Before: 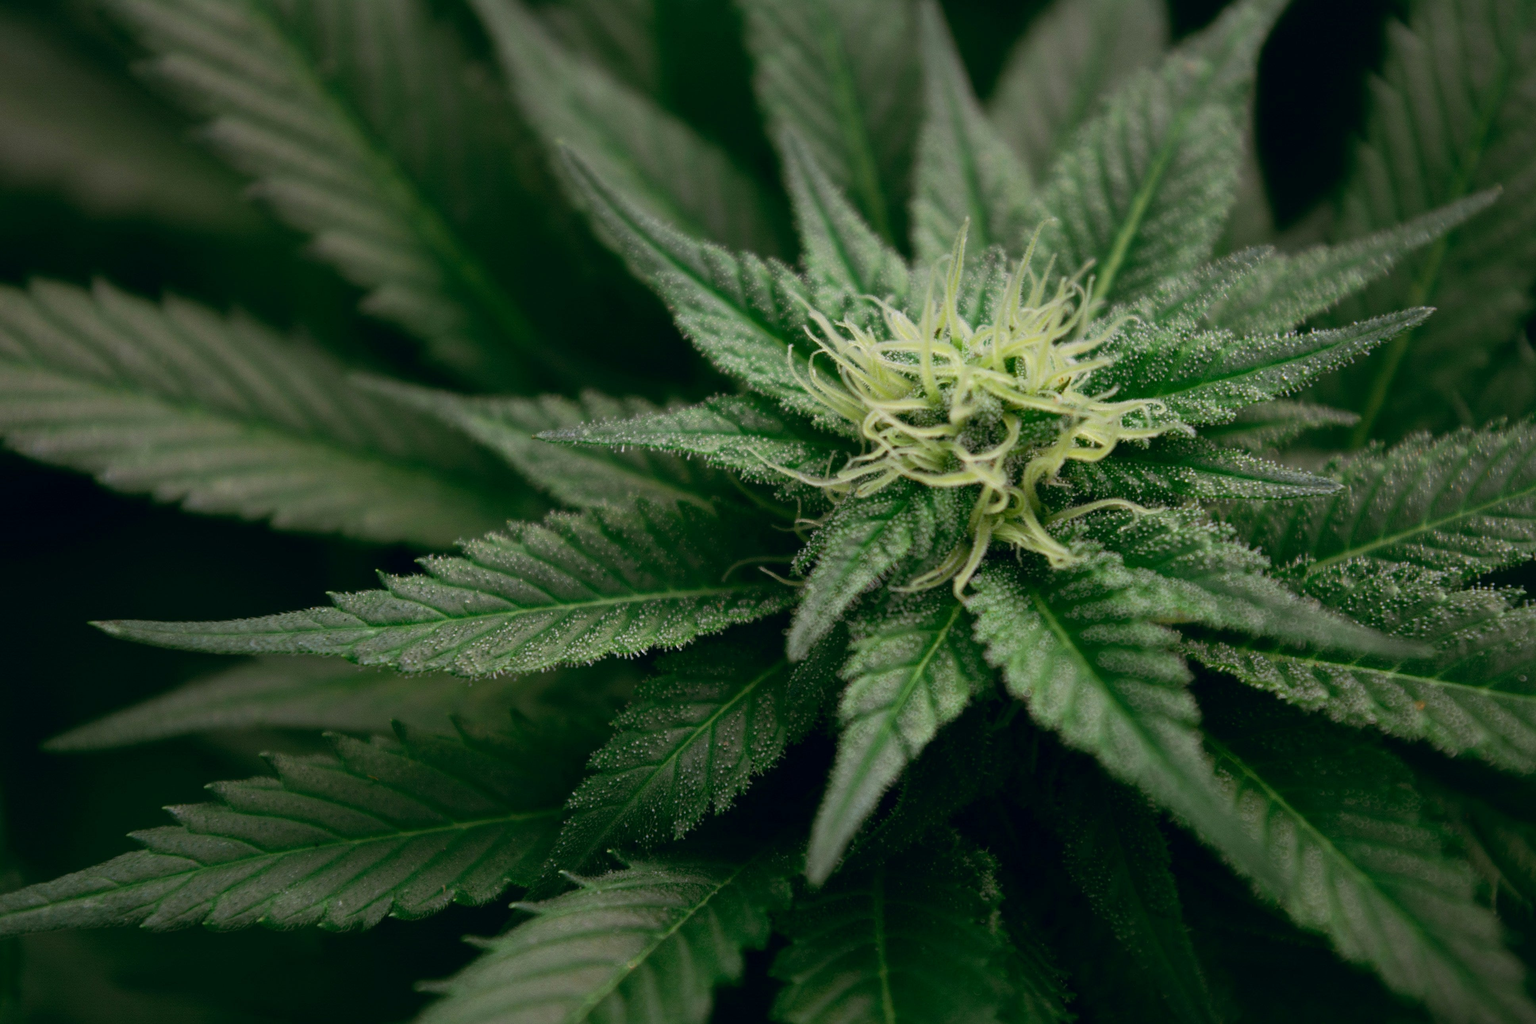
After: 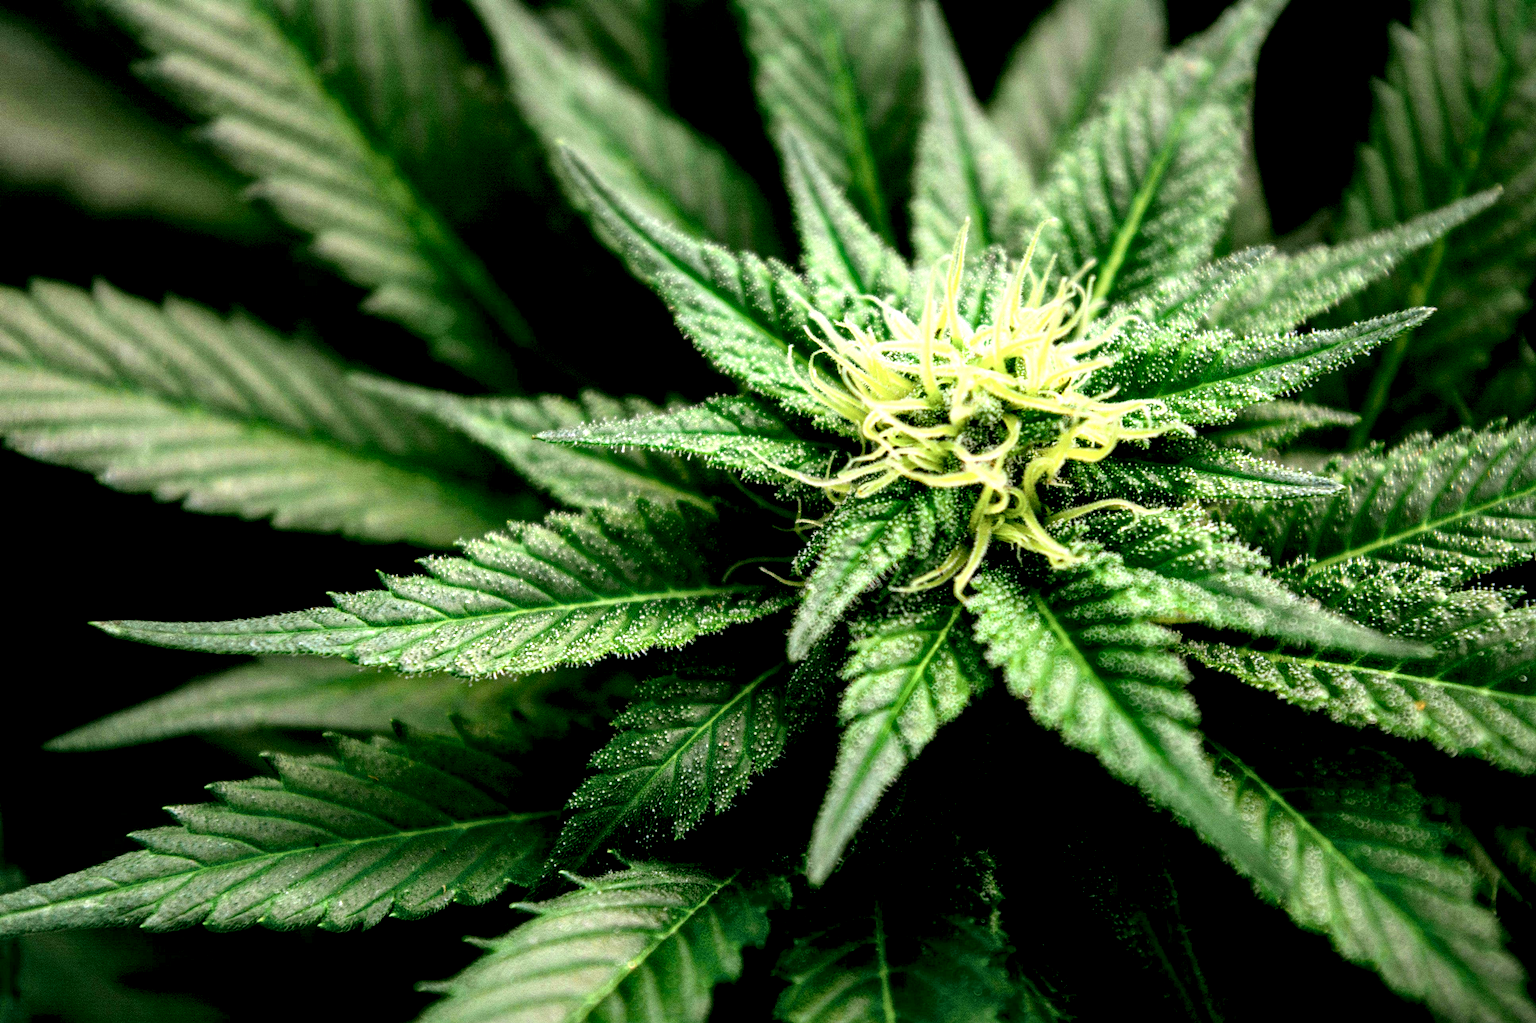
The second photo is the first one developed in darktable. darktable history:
color balance rgb: linear chroma grading › global chroma 15%, perceptual saturation grading › global saturation 30%
filmic rgb: black relative exposure -7.15 EV, white relative exposure 5.36 EV, hardness 3.02, color science v6 (2022)
exposure: black level correction 0, exposure 0.953 EV, compensate exposure bias true, compensate highlight preservation false
local contrast: shadows 185%, detail 225%
